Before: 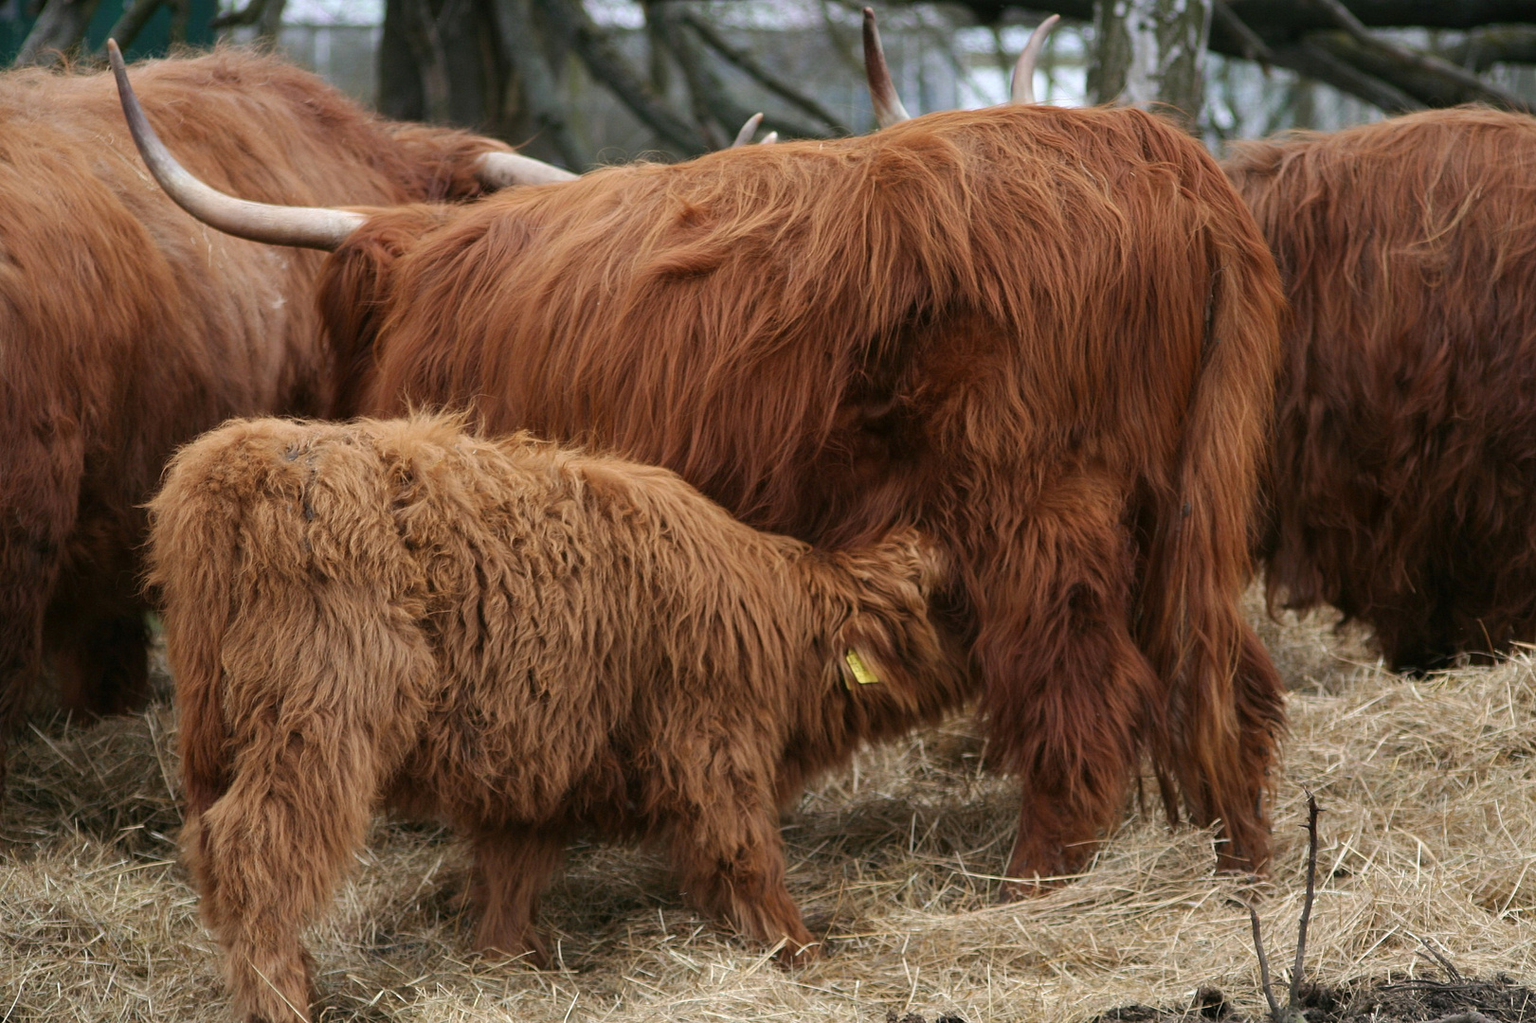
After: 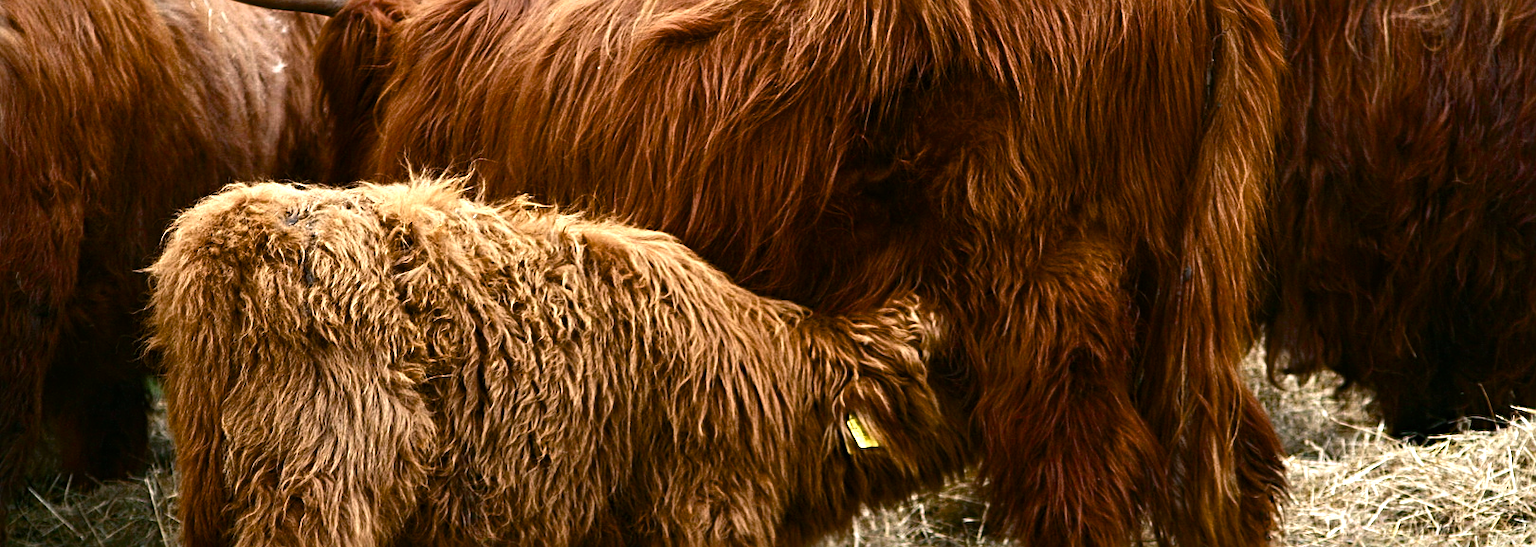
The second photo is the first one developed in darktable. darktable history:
crop and rotate: top 23.112%, bottom 23.425%
sharpen: radius 3.969
color balance rgb: shadows lift › chroma 5.63%, shadows lift › hue 237.97°, linear chroma grading › global chroma 15.493%, perceptual saturation grading › global saturation 20%, perceptual saturation grading › highlights -49.297%, perceptual saturation grading › shadows 26.226%, perceptual brilliance grading › highlights 74.476%, perceptual brilliance grading › shadows -29.735%, saturation formula JzAzBz (2021)
